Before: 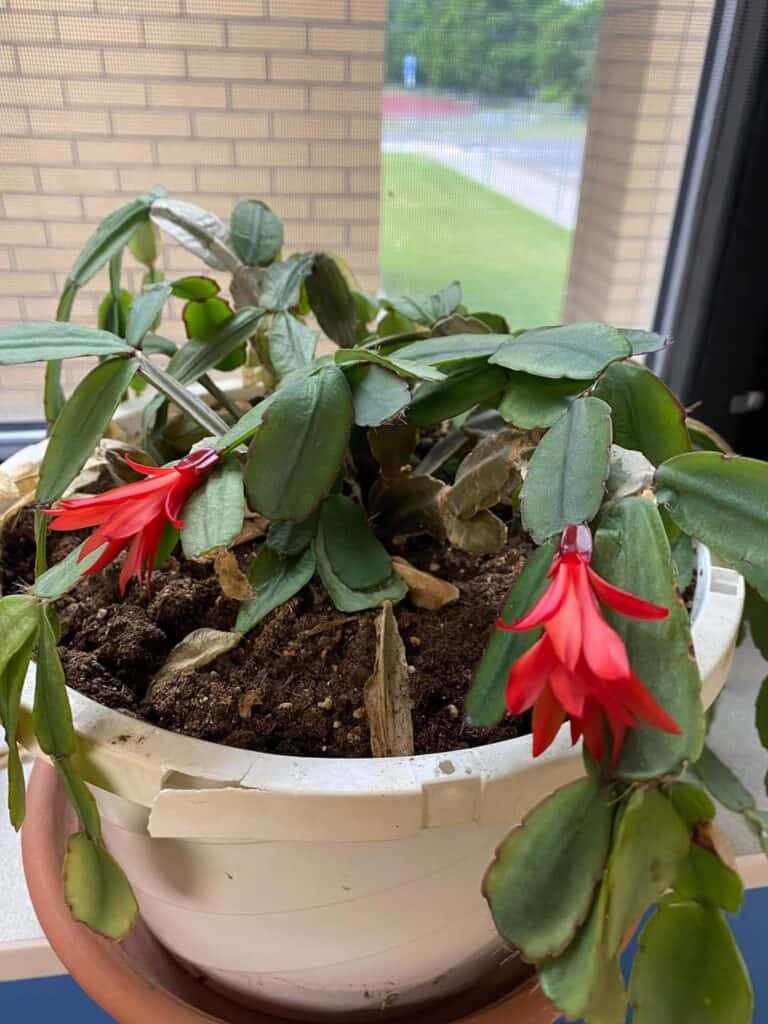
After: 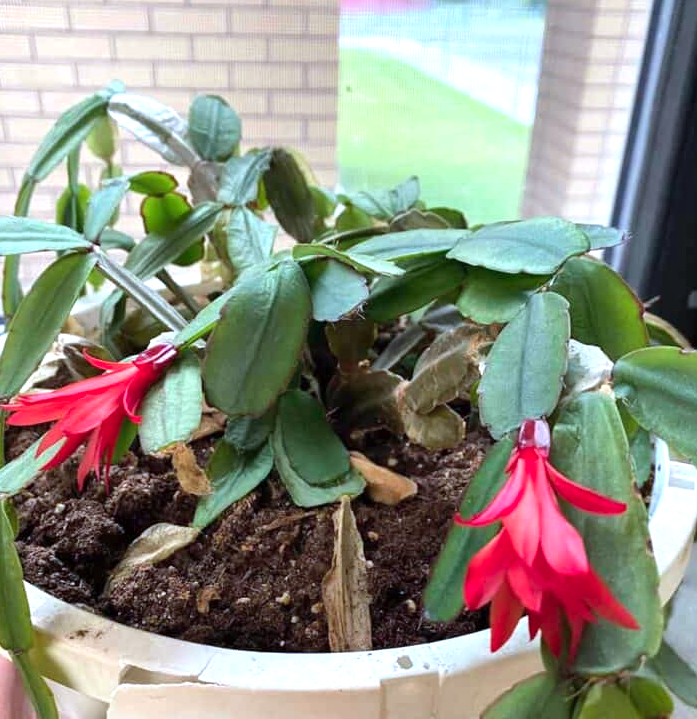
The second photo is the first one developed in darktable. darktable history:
color calibration: output R [0.972, 0.068, -0.094, 0], output G [-0.178, 1.216, -0.086, 0], output B [0.095, -0.136, 0.98, 0], illuminant custom, x 0.371, y 0.381, temperature 4283.16 K
exposure: exposure 0.367 EV, compensate highlight preservation false
crop: left 5.596%, top 10.314%, right 3.534%, bottom 19.395%
shadows and highlights: radius 110.86, shadows 51.09, white point adjustment 9.16, highlights -4.17, highlights color adjustment 32.2%, soften with gaussian
